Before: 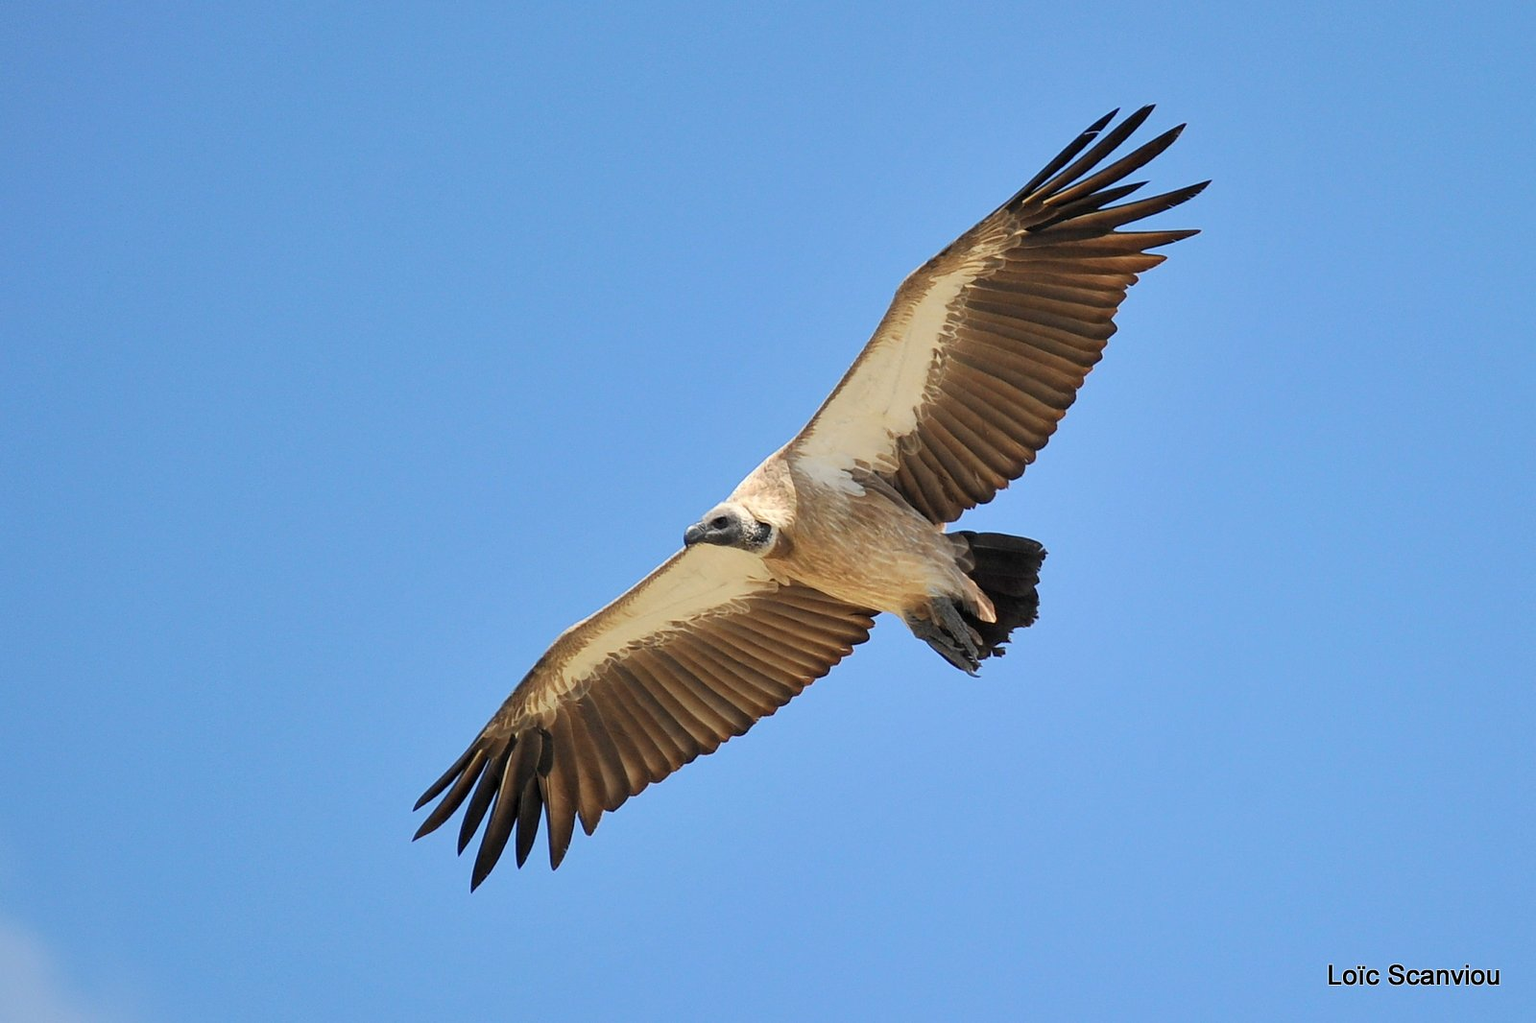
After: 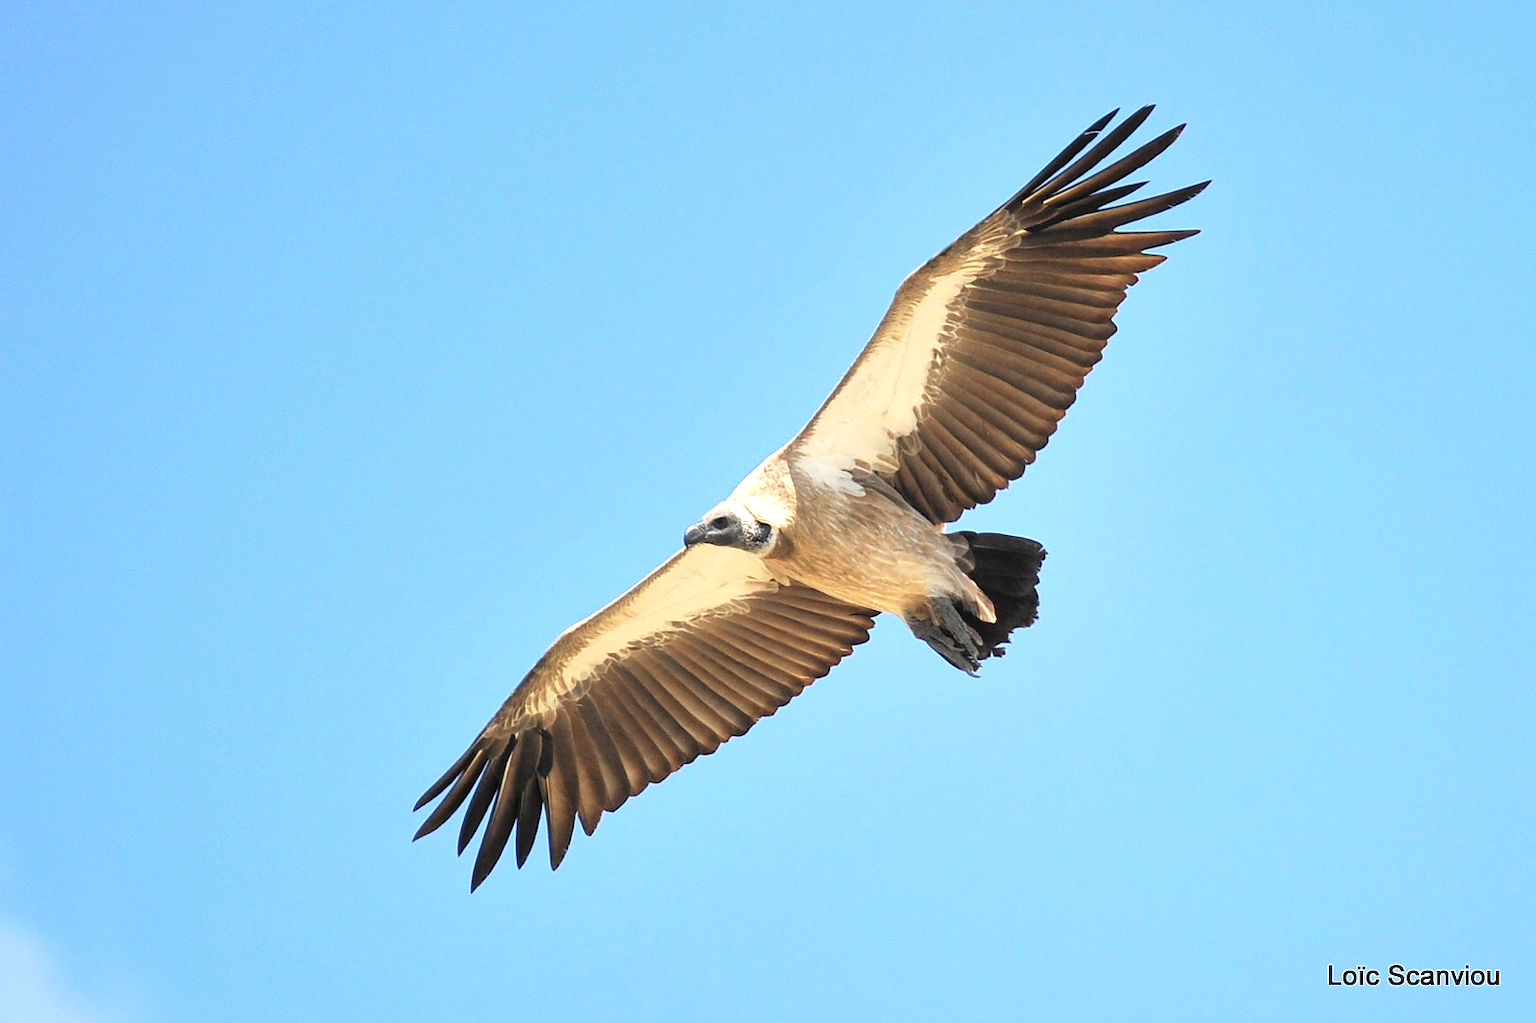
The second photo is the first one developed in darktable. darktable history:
tone equalizer: -8 EV -0.737 EV, -7 EV -0.669 EV, -6 EV -0.623 EV, -5 EV -0.368 EV, -3 EV 0.4 EV, -2 EV 0.6 EV, -1 EV 0.699 EV, +0 EV 0.761 EV
local contrast: mode bilateral grid, contrast 15, coarseness 37, detail 104%, midtone range 0.2
exposure: black level correction -0.007, exposure 0.071 EV, compensate highlight preservation false
